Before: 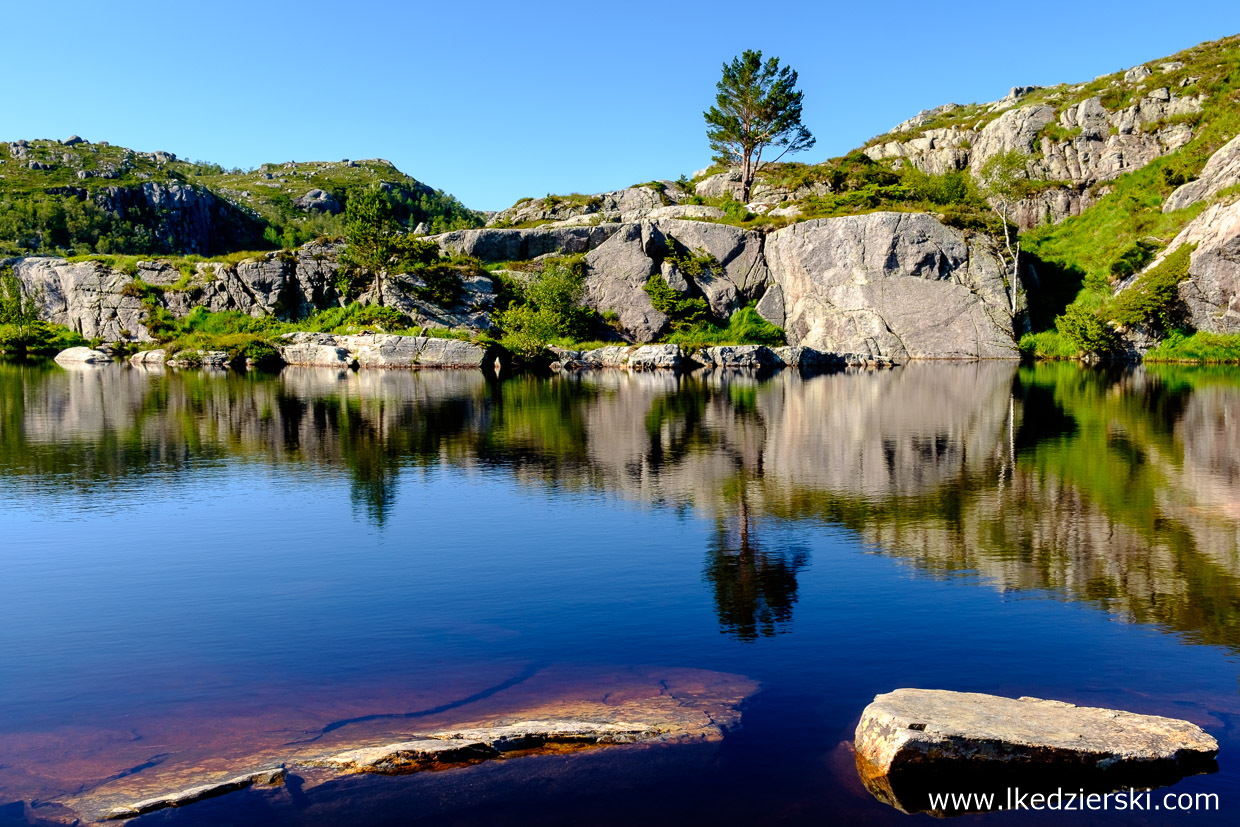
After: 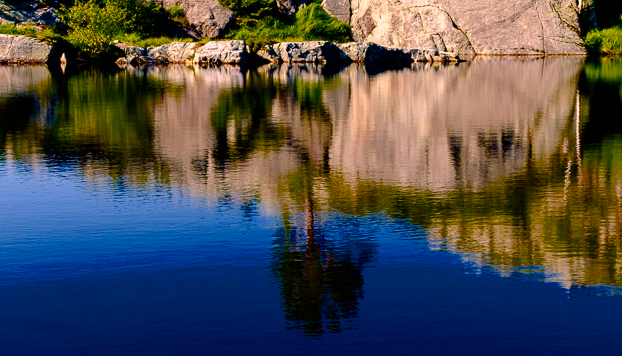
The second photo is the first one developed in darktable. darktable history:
crop: left 35.066%, top 36.874%, right 14.764%, bottom 19.969%
color balance rgb: highlights gain › chroma 4.484%, highlights gain › hue 31.62°, perceptual saturation grading › global saturation 46.085%, perceptual saturation grading › highlights -50.207%, perceptual saturation grading › shadows 30.206%, global vibrance 16.804%, saturation formula JzAzBz (2021)
